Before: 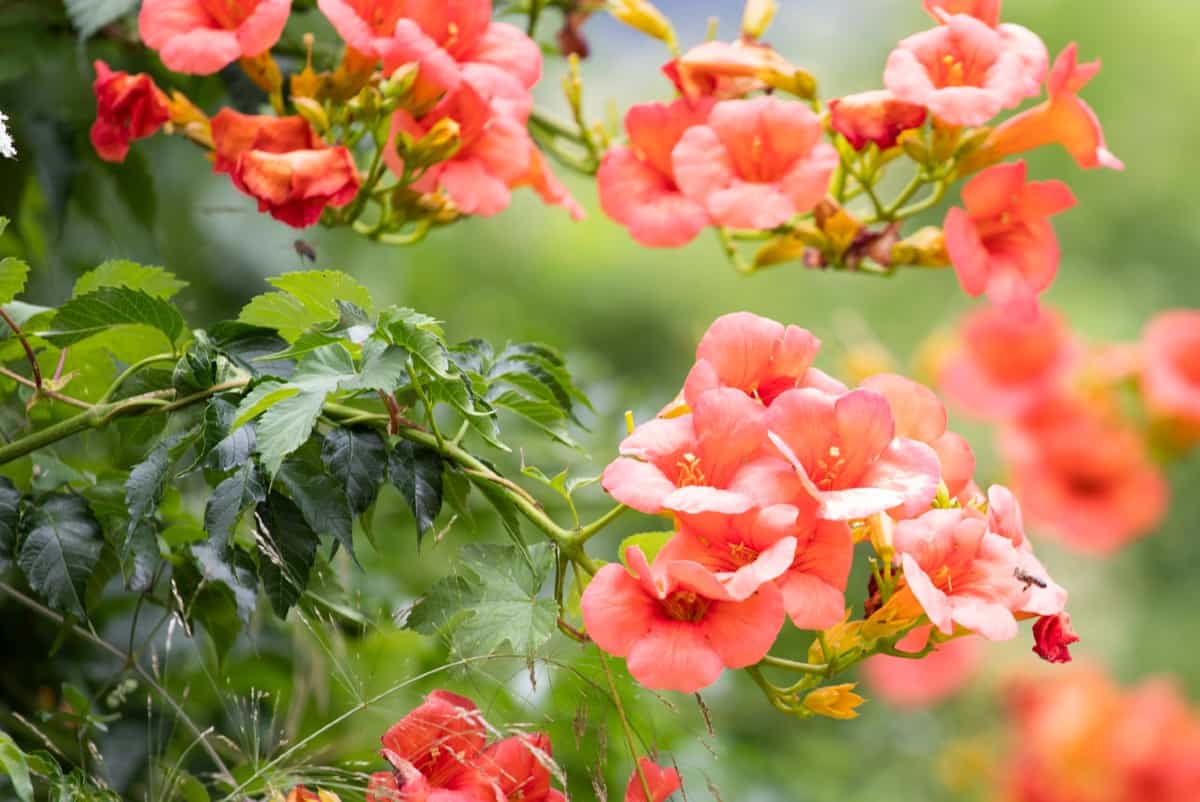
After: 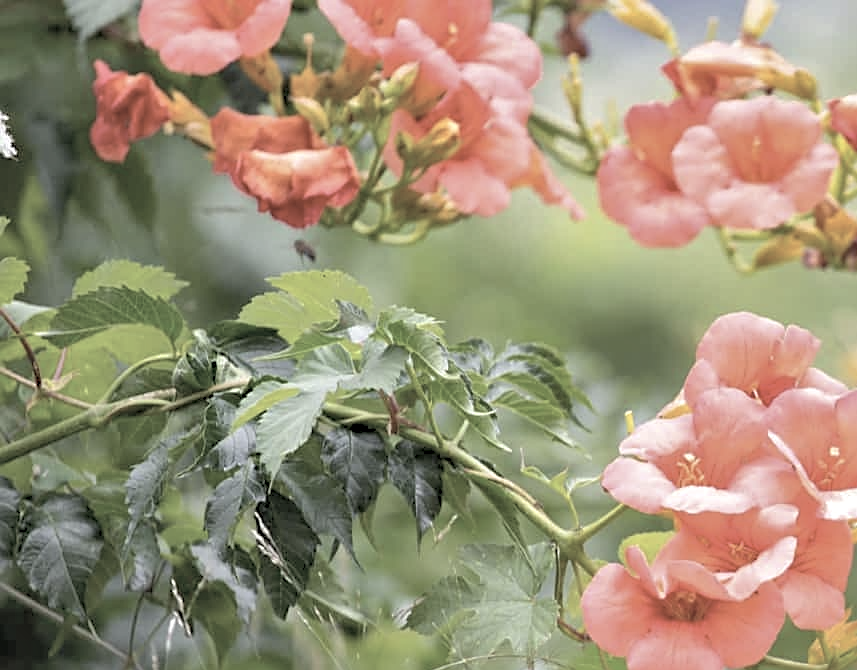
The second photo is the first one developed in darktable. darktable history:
contrast brightness saturation: brightness 0.189, saturation -0.493
shadows and highlights: on, module defaults
sharpen: on, module defaults
crop: right 28.539%, bottom 16.419%
contrast equalizer: octaves 7, y [[0.511, 0.558, 0.631, 0.632, 0.559, 0.512], [0.5 ×6], [0.507, 0.559, 0.627, 0.644, 0.647, 0.647], [0 ×6], [0 ×6]], mix 0.297
